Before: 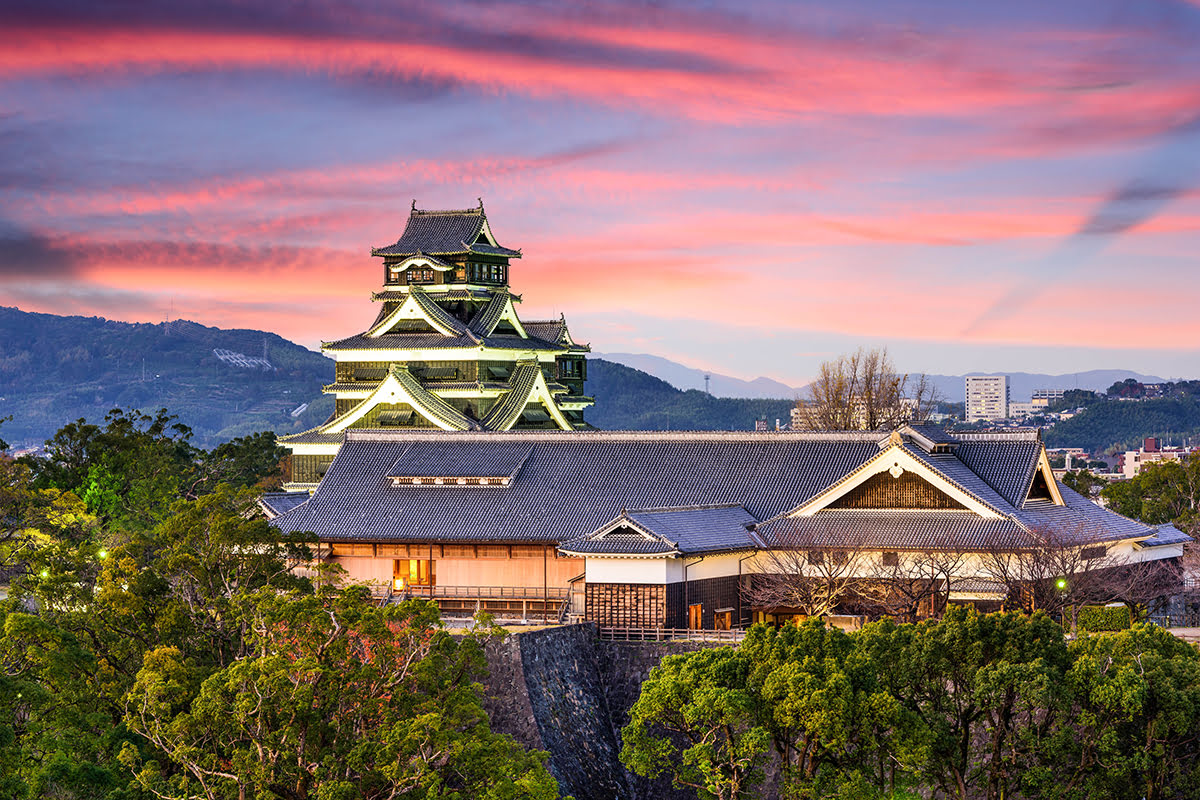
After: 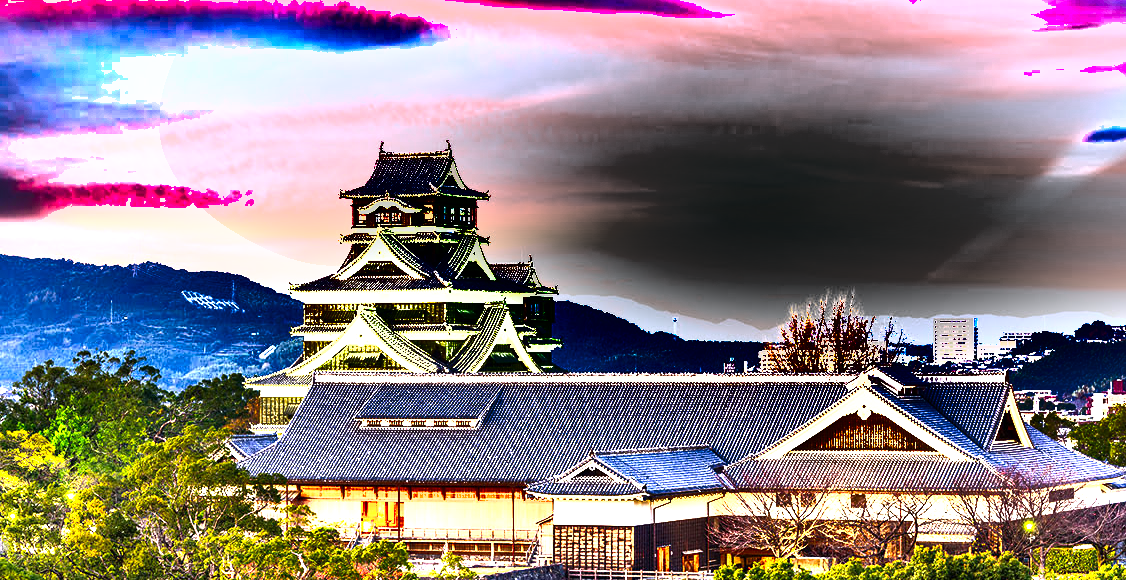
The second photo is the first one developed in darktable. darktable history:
shadows and highlights: shadows 24.5, highlights -78.15, soften with gaussian
crop: left 2.737%, top 7.287%, right 3.421%, bottom 20.179%
tone equalizer: on, module defaults
white balance: red 0.978, blue 0.999
levels: levels [0, 0.281, 0.562]
